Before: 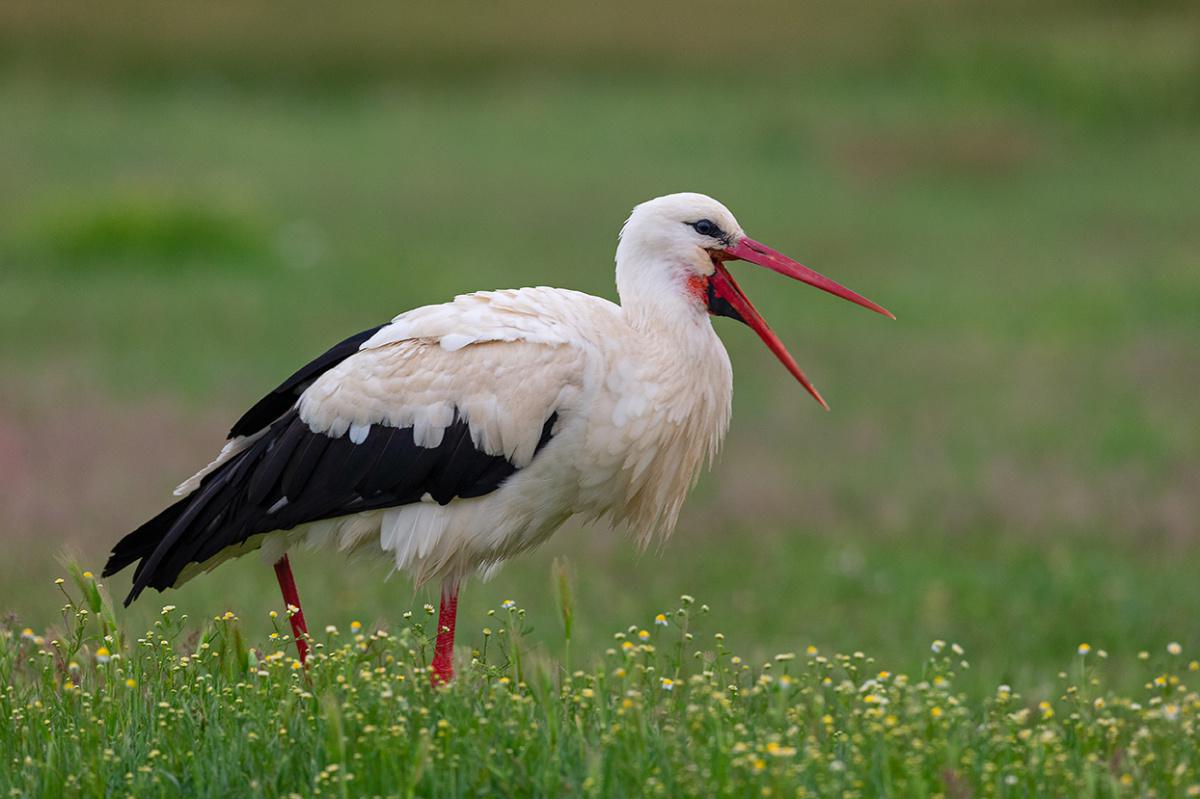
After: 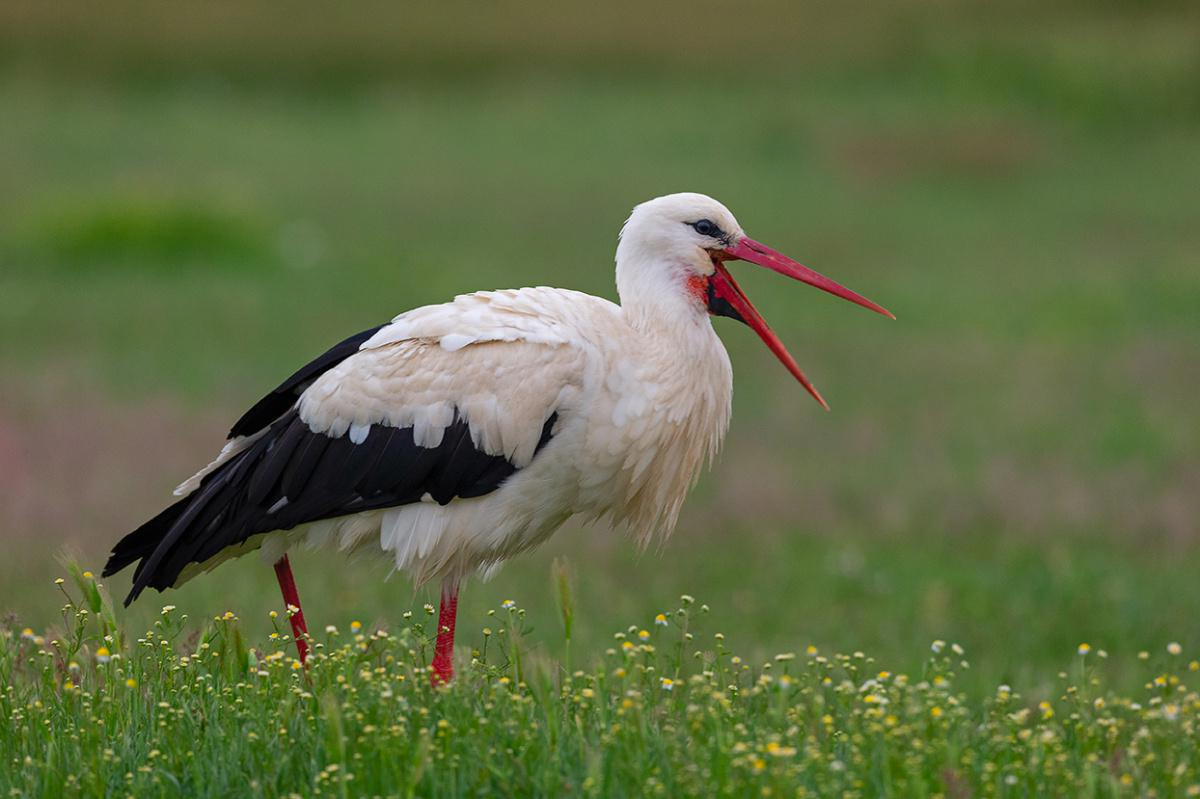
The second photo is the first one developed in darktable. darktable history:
tone curve: curves: ch0 [(0, 0) (0.077, 0.082) (0.765, 0.73) (1, 1)], color space Lab, independent channels, preserve colors none
